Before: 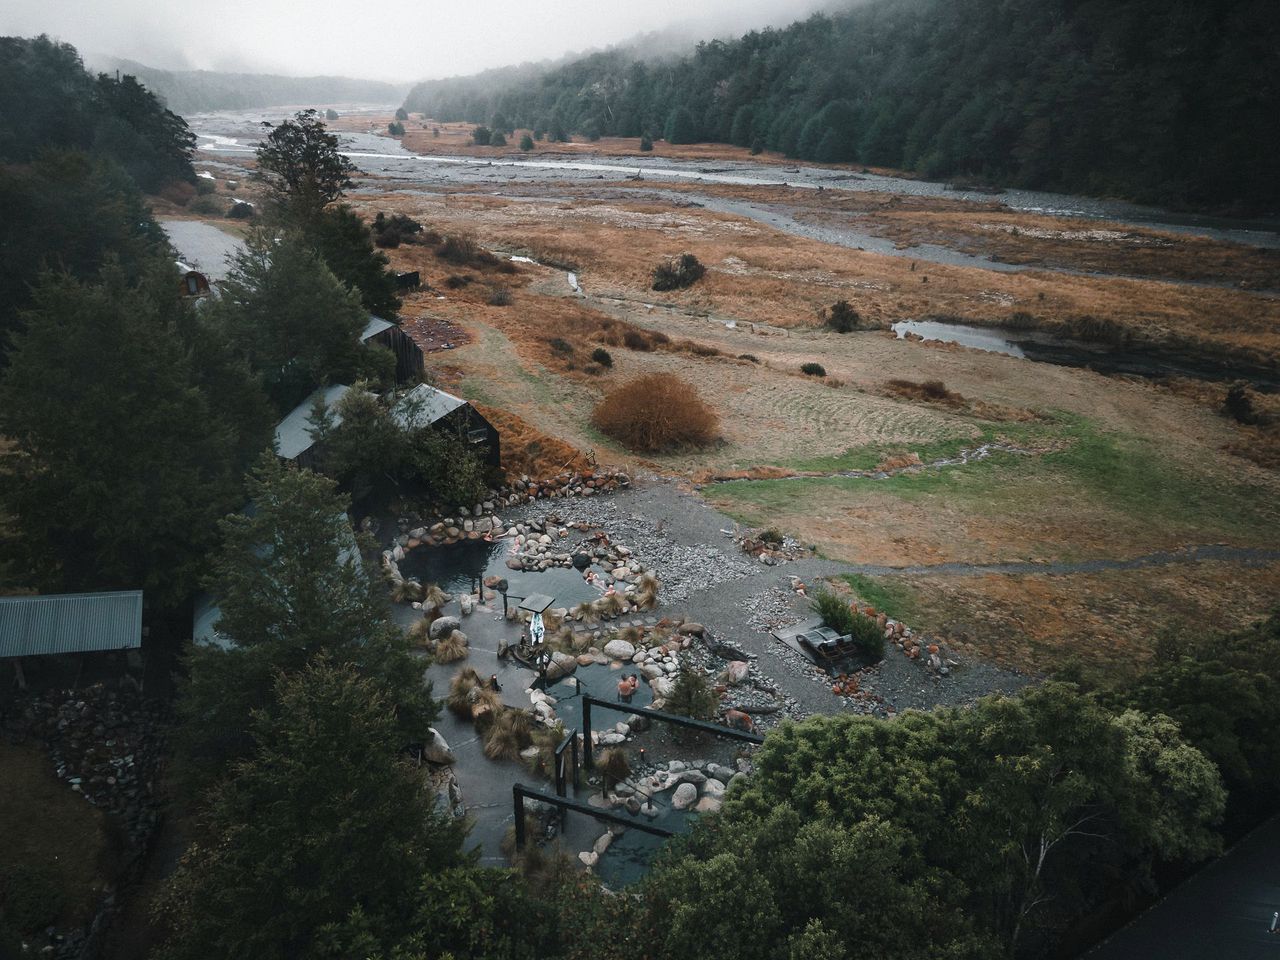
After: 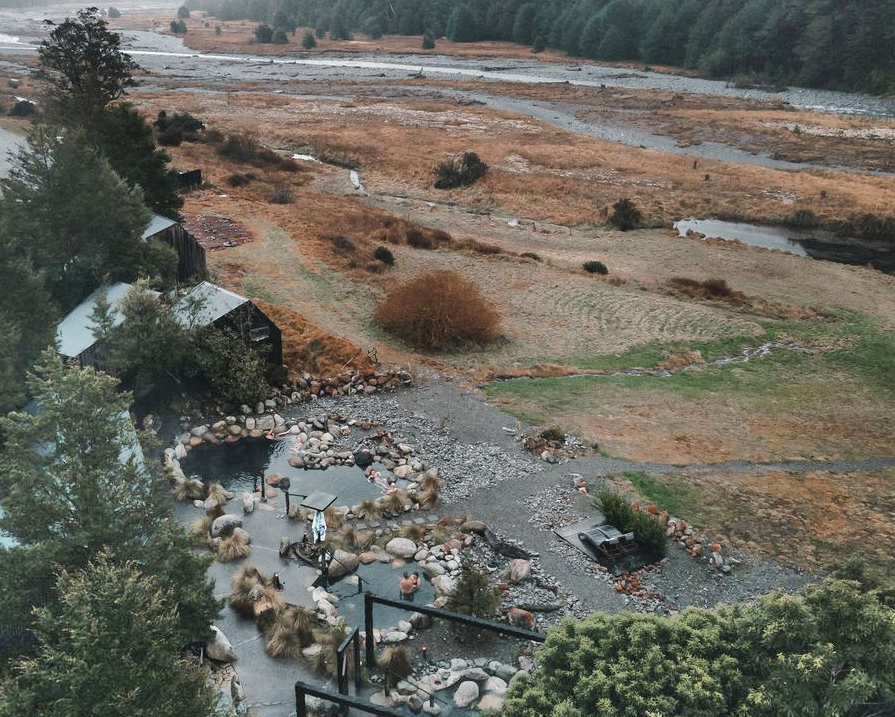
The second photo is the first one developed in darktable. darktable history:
crop and rotate: left 17.046%, top 10.659%, right 12.989%, bottom 14.553%
shadows and highlights: shadows 75, highlights -25, soften with gaussian
